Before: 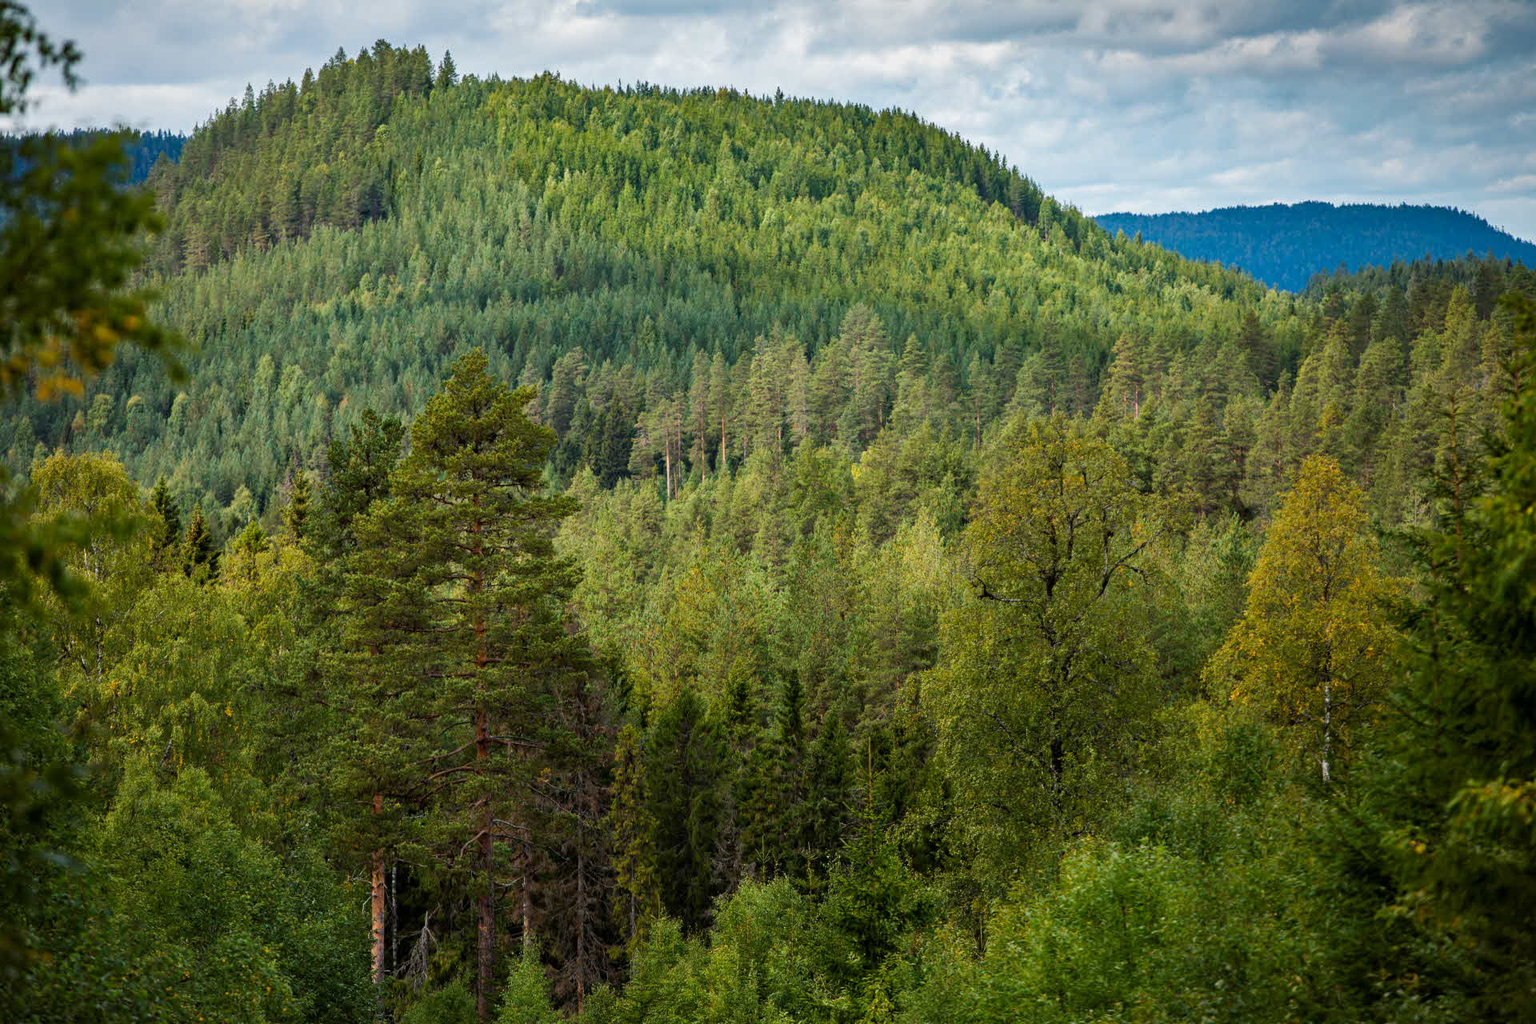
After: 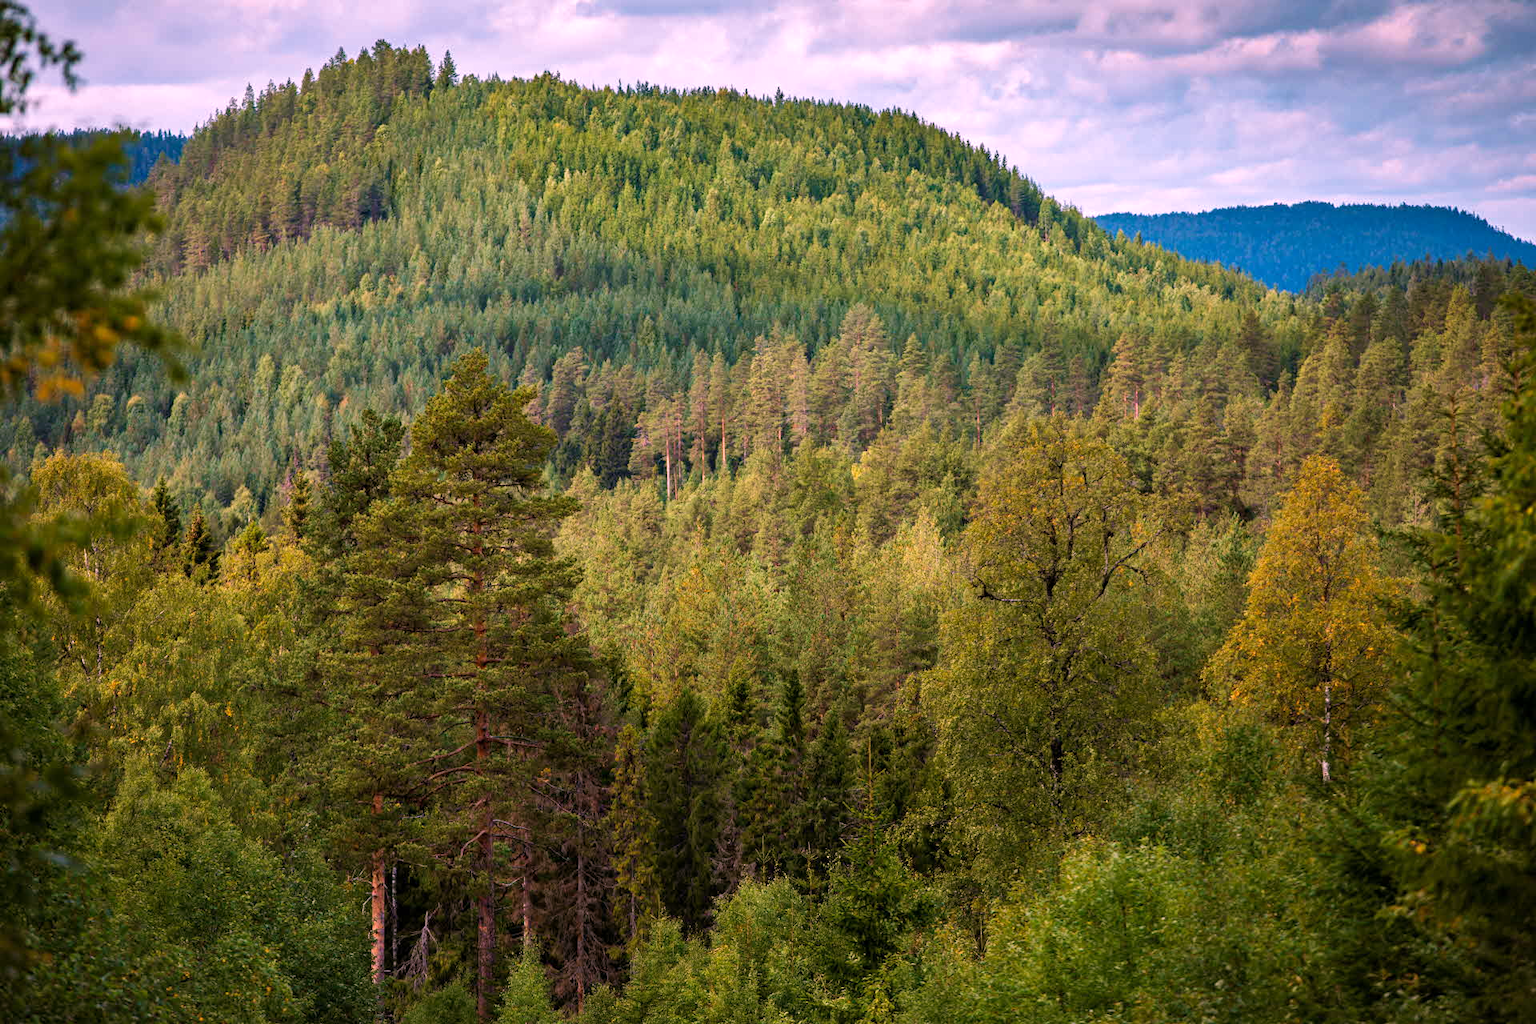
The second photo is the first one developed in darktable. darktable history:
velvia: on, module defaults
white balance: red 1.188, blue 1.11
levels: mode automatic, black 0.023%, white 99.97%, levels [0.062, 0.494, 0.925]
